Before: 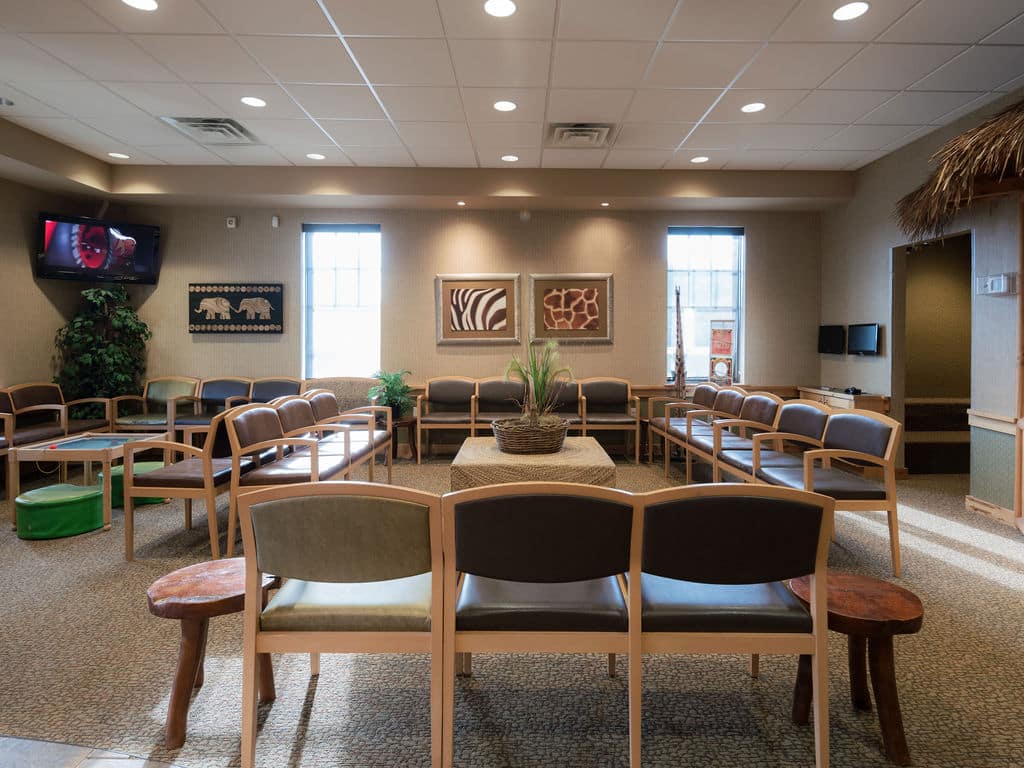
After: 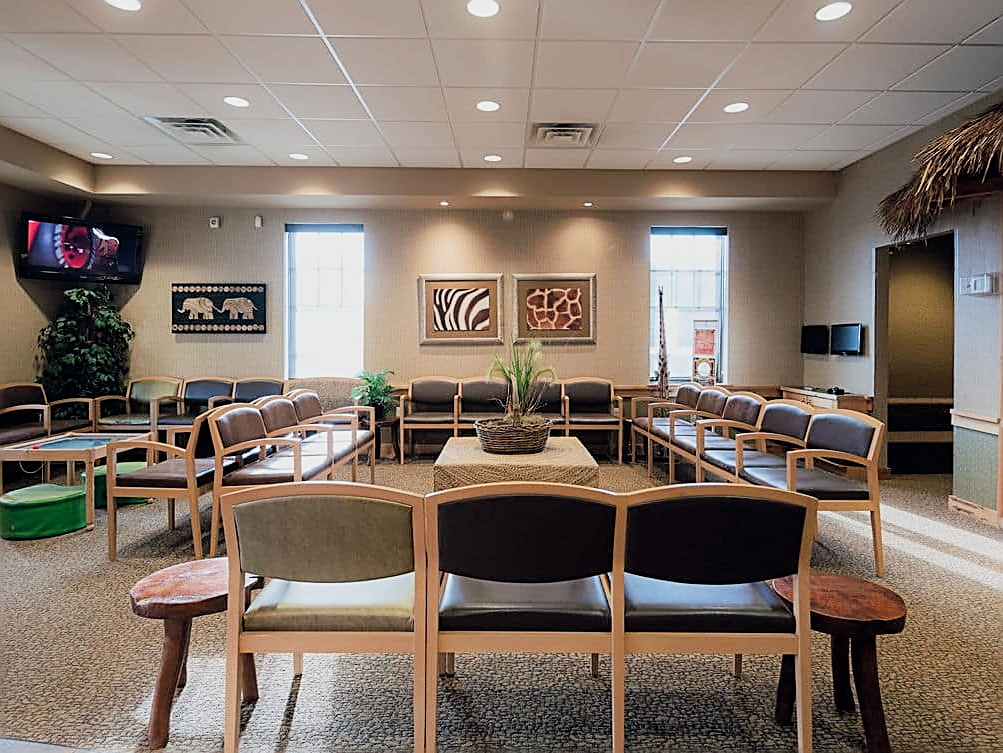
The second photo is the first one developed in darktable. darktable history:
crop: left 1.705%, right 0.28%, bottom 1.901%
color balance rgb: shadows lift › chroma 0.673%, shadows lift › hue 115.68°, power › hue 170.64°, global offset › chroma 0.057%, global offset › hue 253.83°, perceptual saturation grading › global saturation -2.677%, perceptual brilliance grading › global brilliance 17.9%, global vibrance 9.842%
sharpen: amount 0.886
filmic rgb: black relative exposure -7.65 EV, white relative exposure 4.56 EV, hardness 3.61, iterations of high-quality reconstruction 0
